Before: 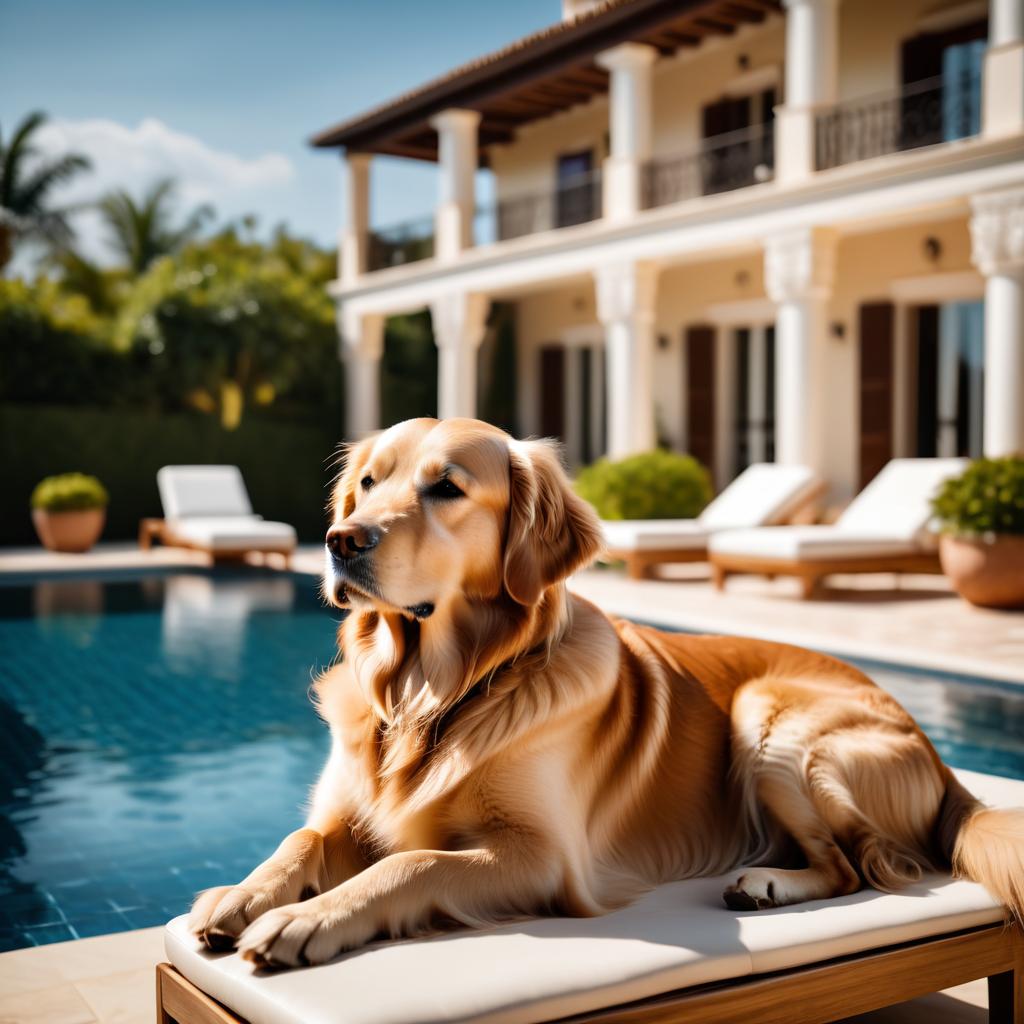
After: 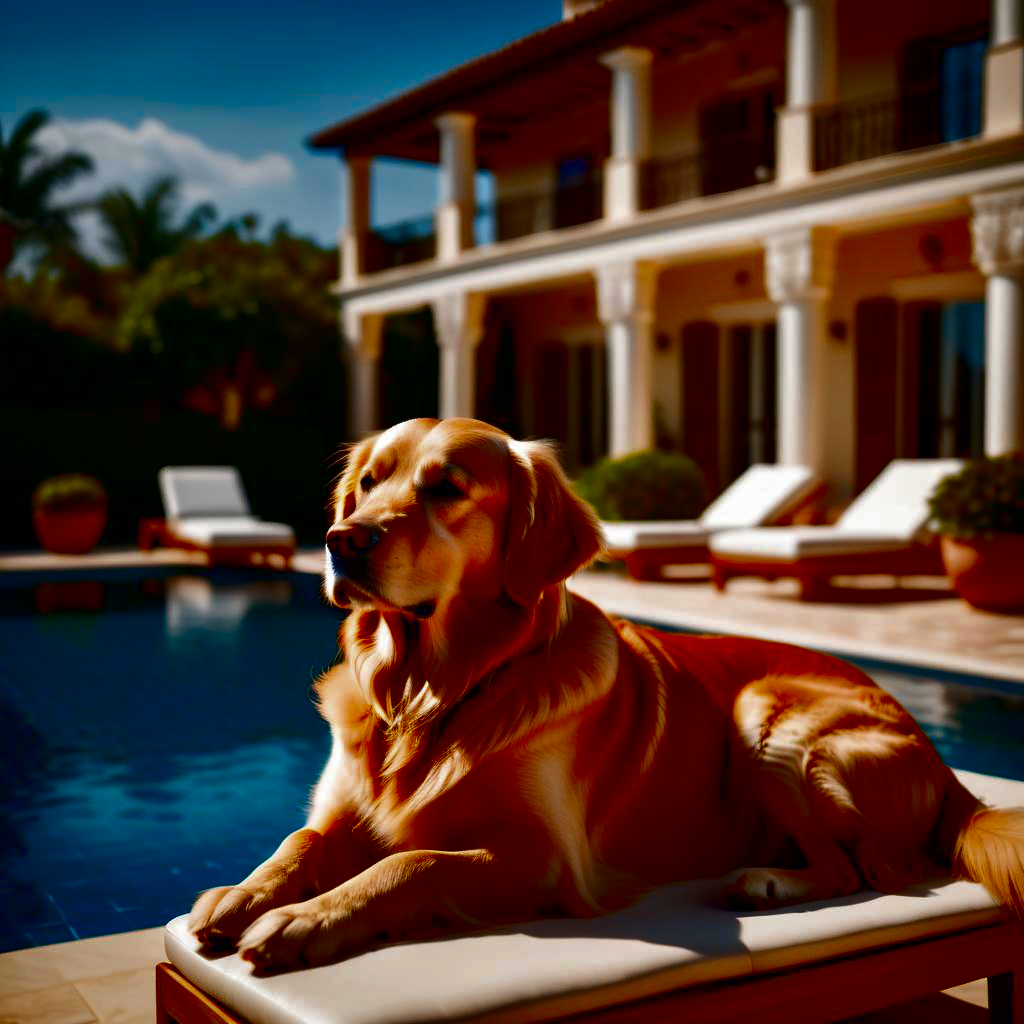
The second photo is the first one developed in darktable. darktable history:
contrast brightness saturation: brightness -0.999, saturation 0.994
